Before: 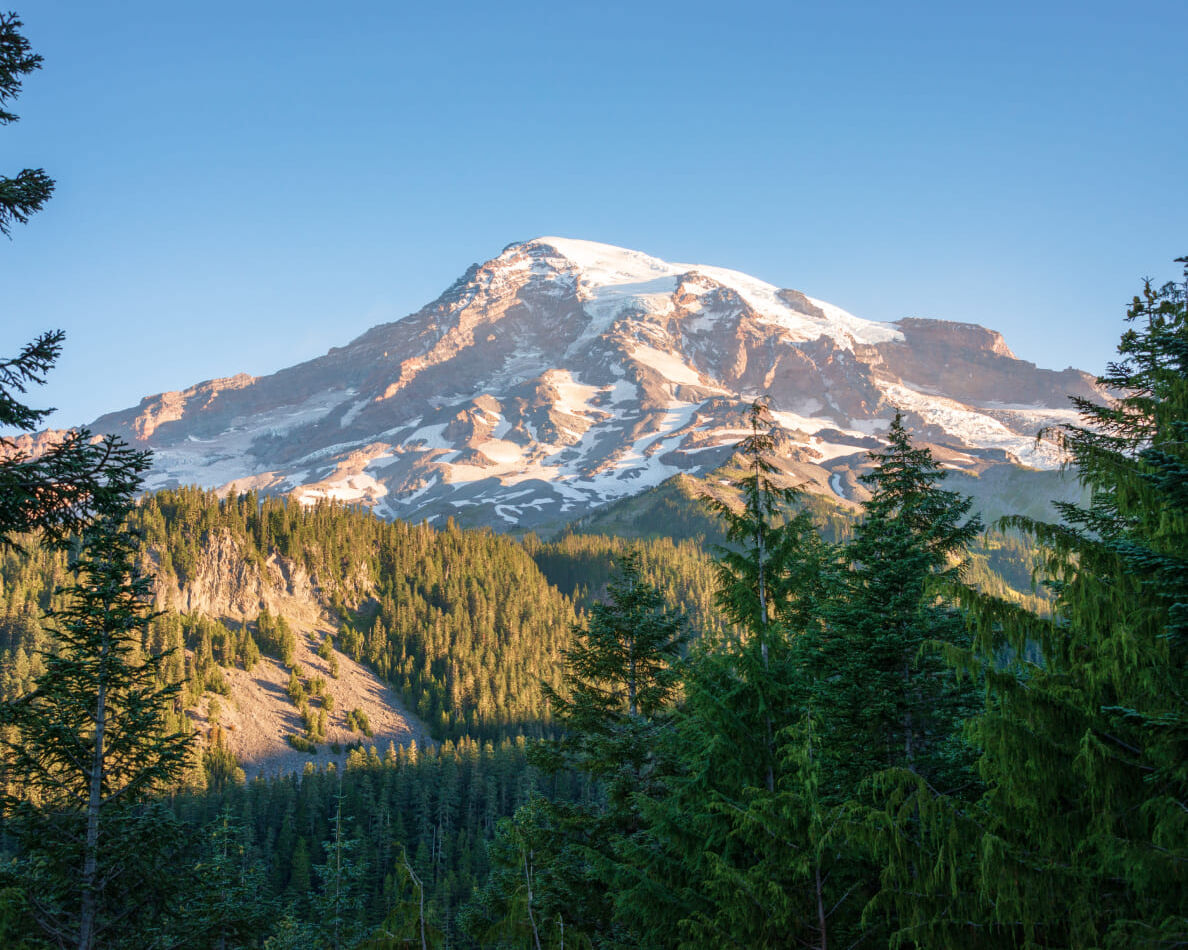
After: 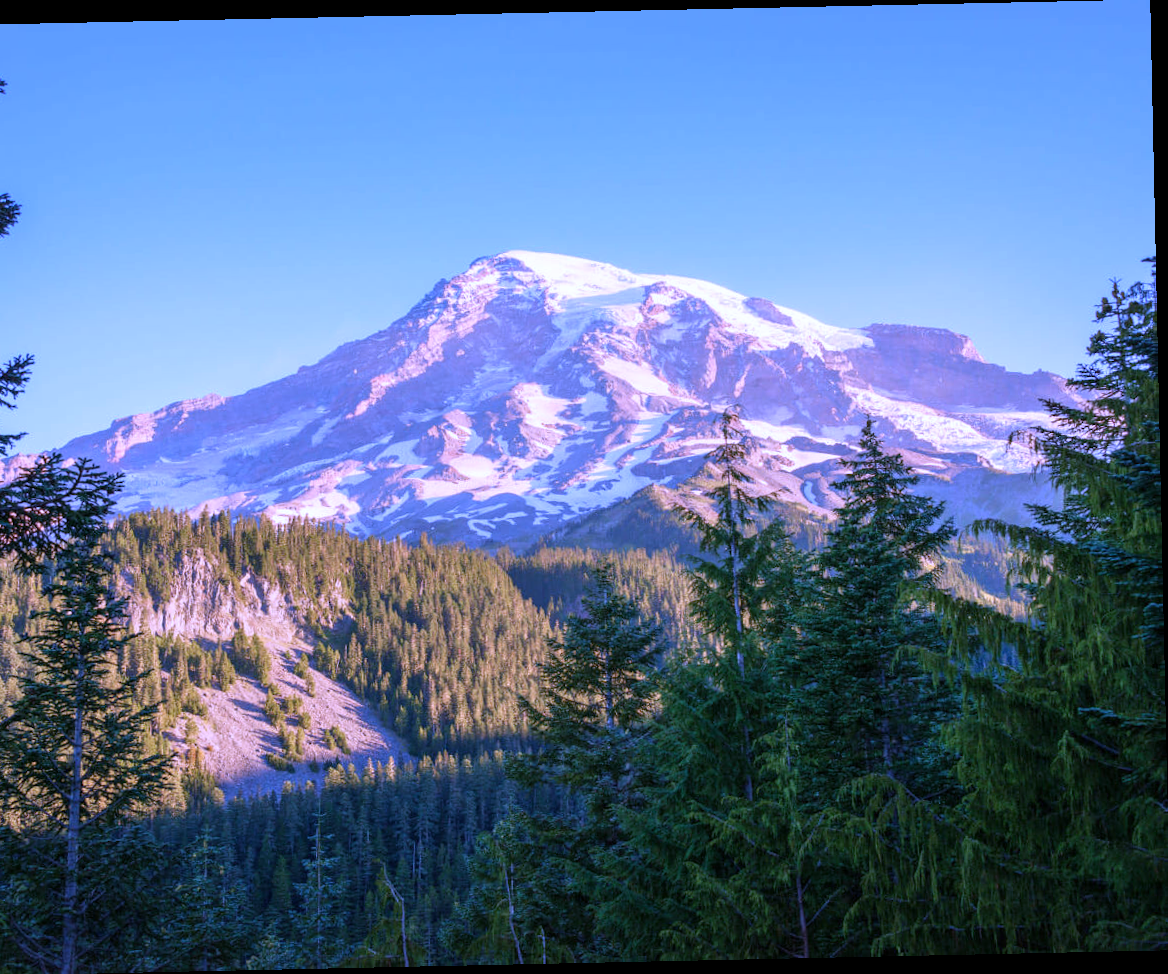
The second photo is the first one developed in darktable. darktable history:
crop and rotate: left 3.238%
white balance: red 0.98, blue 1.61
rotate and perspective: rotation -1.24°, automatic cropping off
